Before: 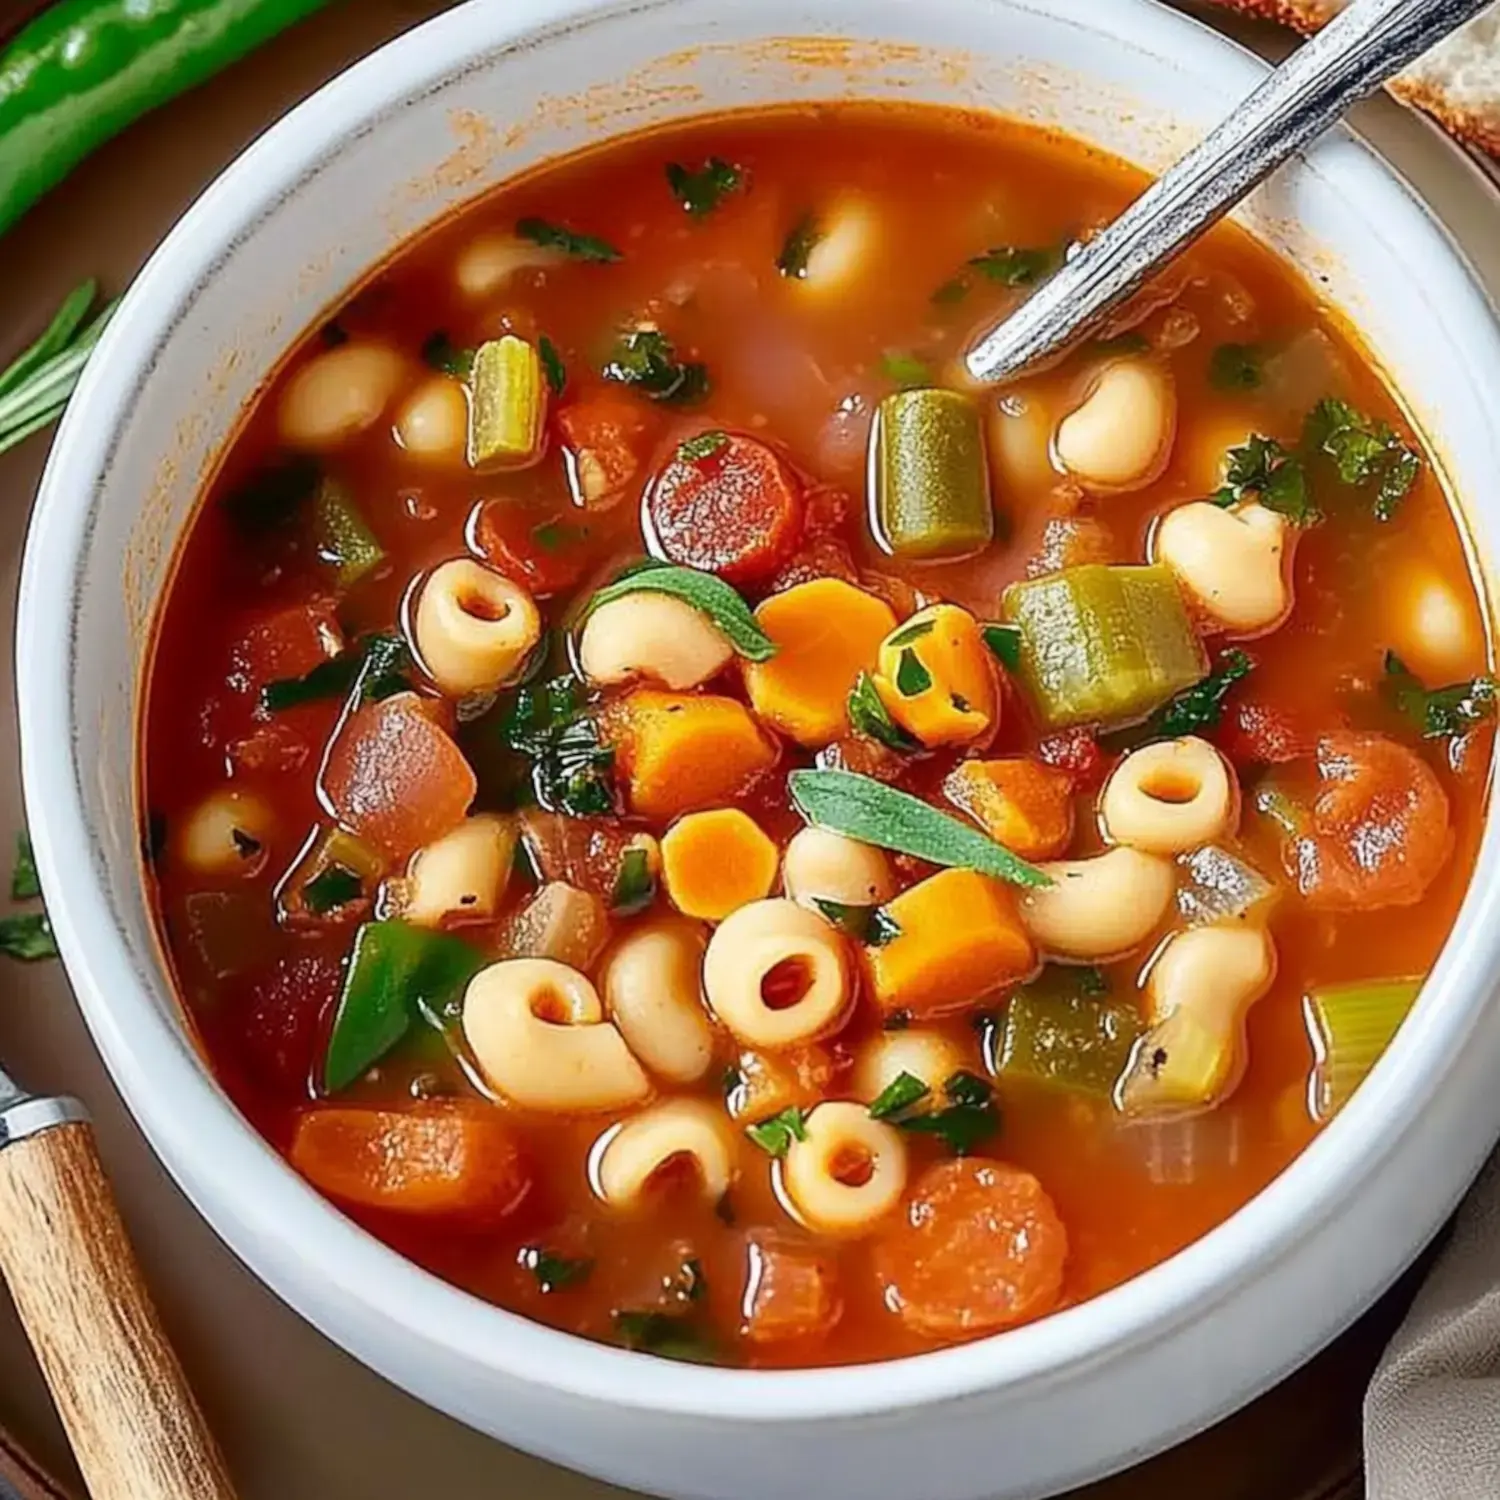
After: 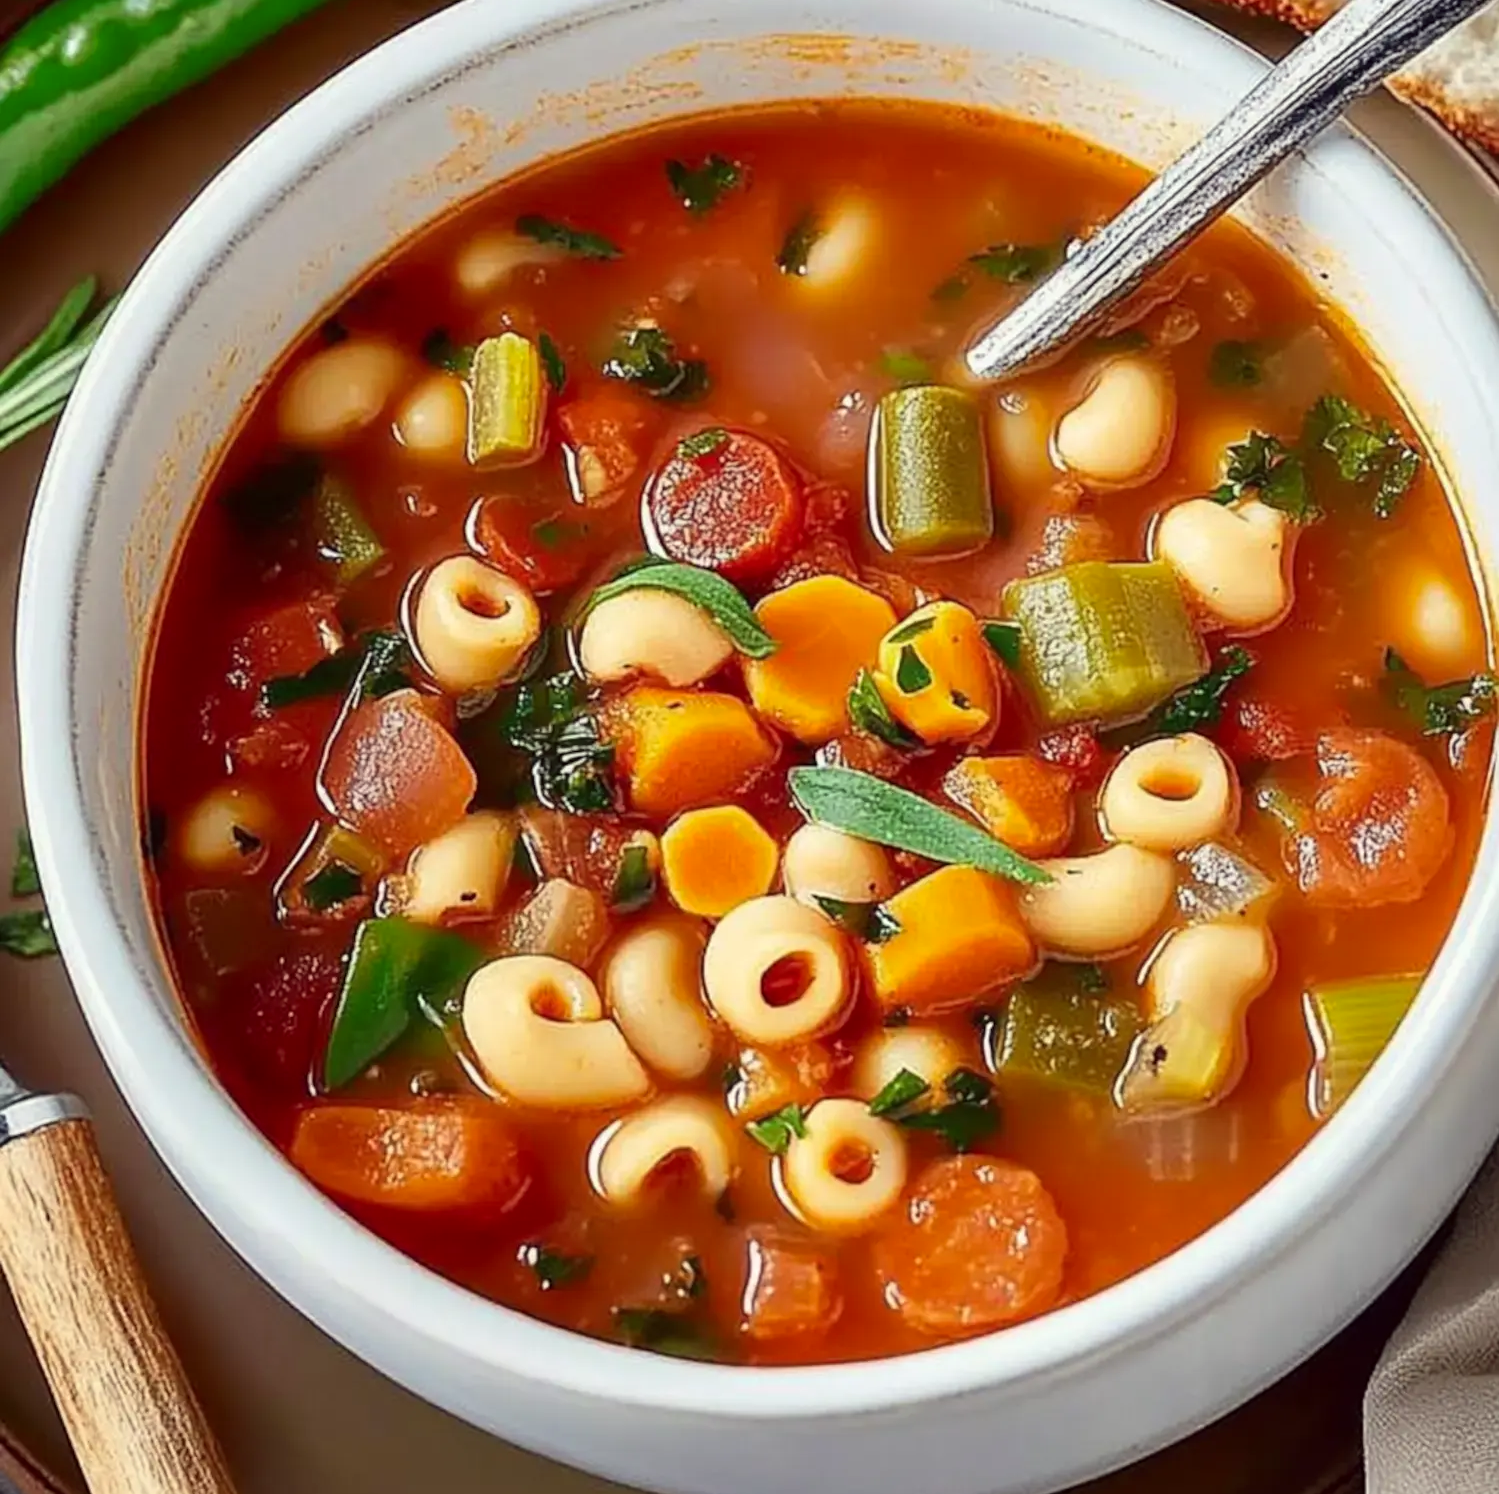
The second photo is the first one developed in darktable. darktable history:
color correction: highlights a* -0.863, highlights b* 4.52, shadows a* 3.65
crop: top 0.237%, bottom 0.137%
